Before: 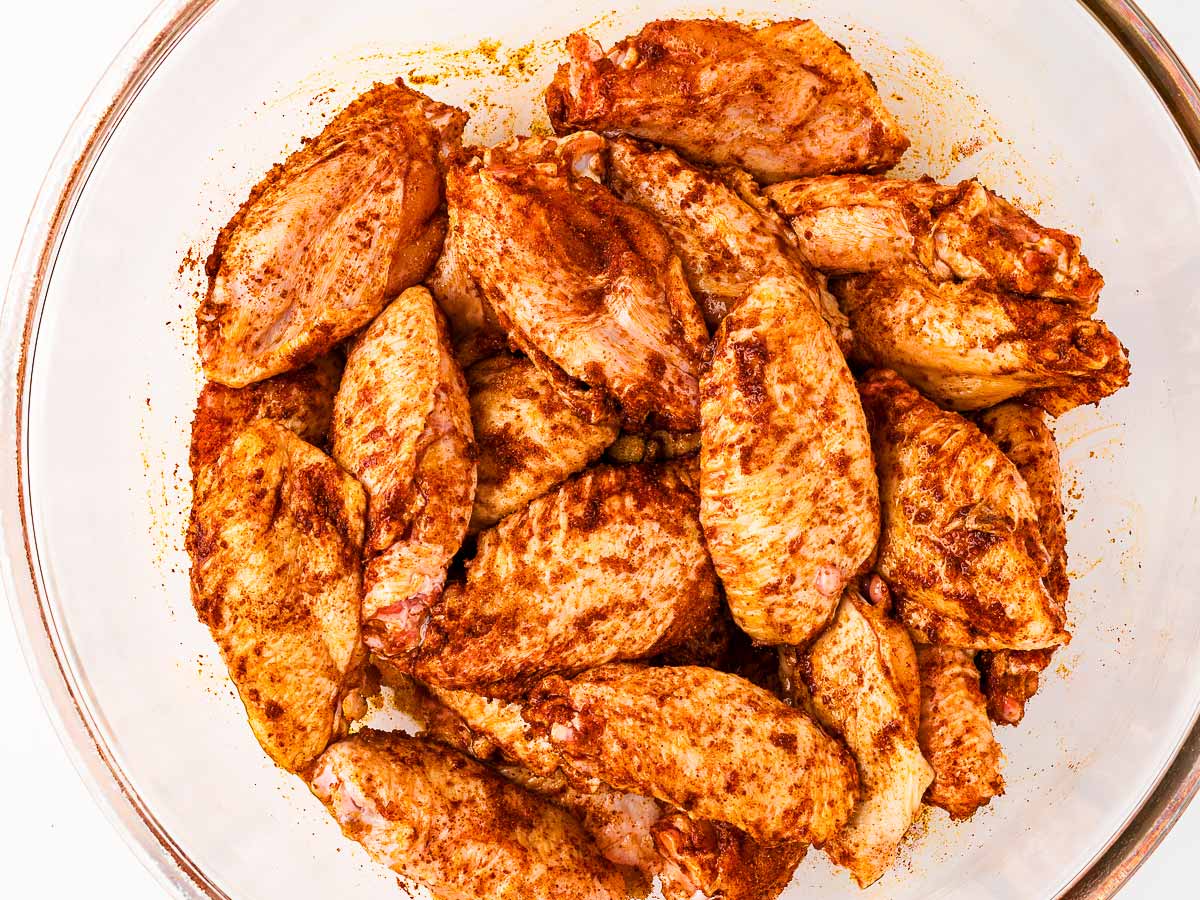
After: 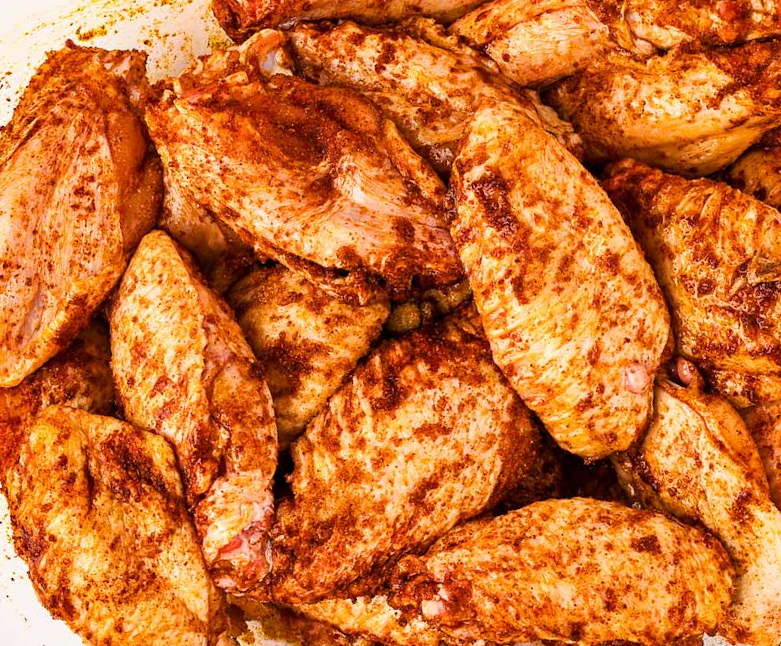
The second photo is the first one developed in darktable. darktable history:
crop and rotate: angle 18.75°, left 6.768%, right 3.693%, bottom 1.129%
